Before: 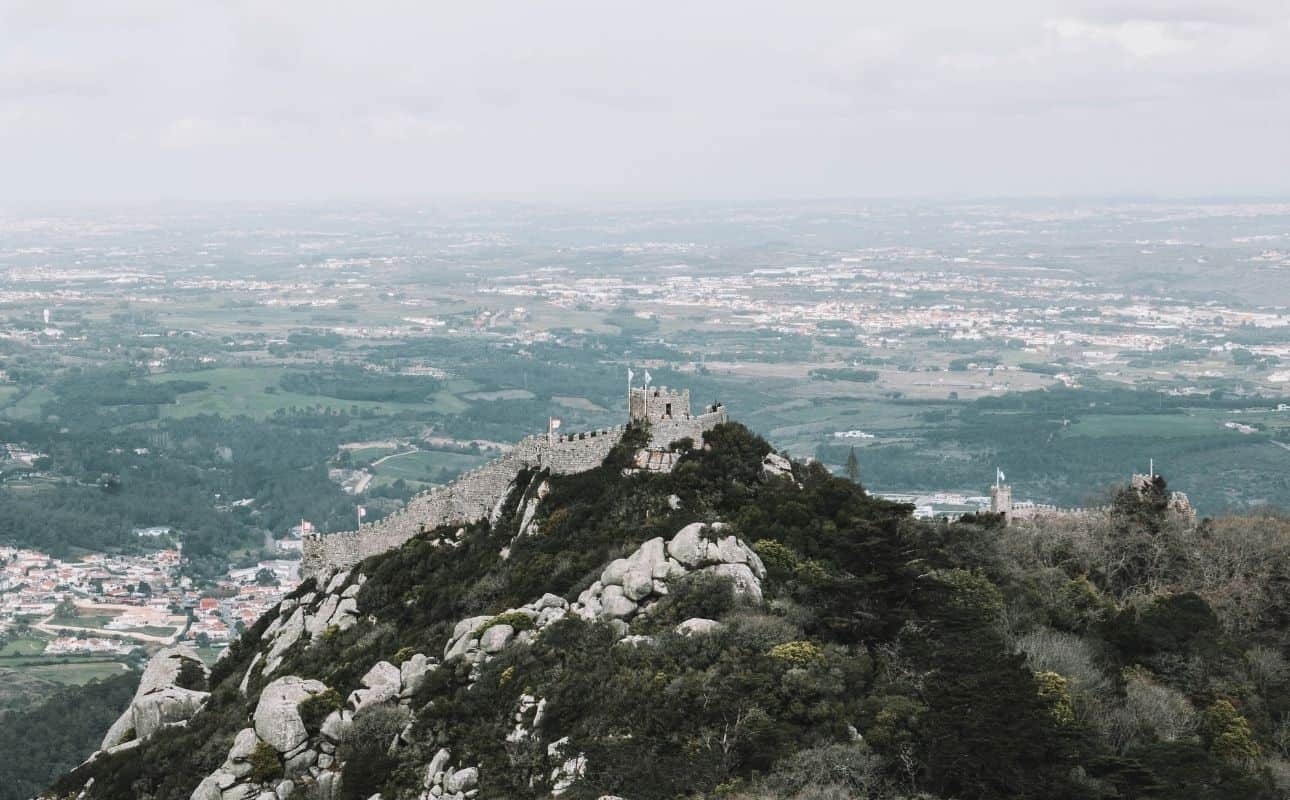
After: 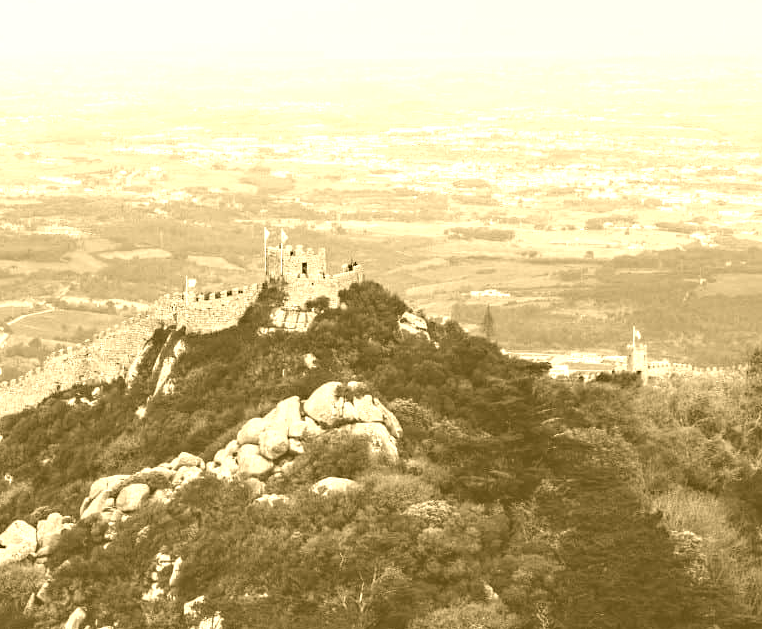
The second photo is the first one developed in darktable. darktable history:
colorize: hue 36°, source mix 100%
crop and rotate: left 28.256%, top 17.734%, right 12.656%, bottom 3.573%
color zones: curves: ch0 [(0, 0.533) (0.126, 0.533) (0.234, 0.533) (0.368, 0.357) (0.5, 0.5) (0.625, 0.5) (0.74, 0.637) (0.875, 0.5)]; ch1 [(0.004, 0.708) (0.129, 0.662) (0.25, 0.5) (0.375, 0.331) (0.496, 0.396) (0.625, 0.649) (0.739, 0.26) (0.875, 0.5) (1, 0.478)]; ch2 [(0, 0.409) (0.132, 0.403) (0.236, 0.558) (0.379, 0.448) (0.5, 0.5) (0.625, 0.5) (0.691, 0.39) (0.875, 0.5)]
haze removal: strength 0.29, distance 0.25, compatibility mode true, adaptive false
